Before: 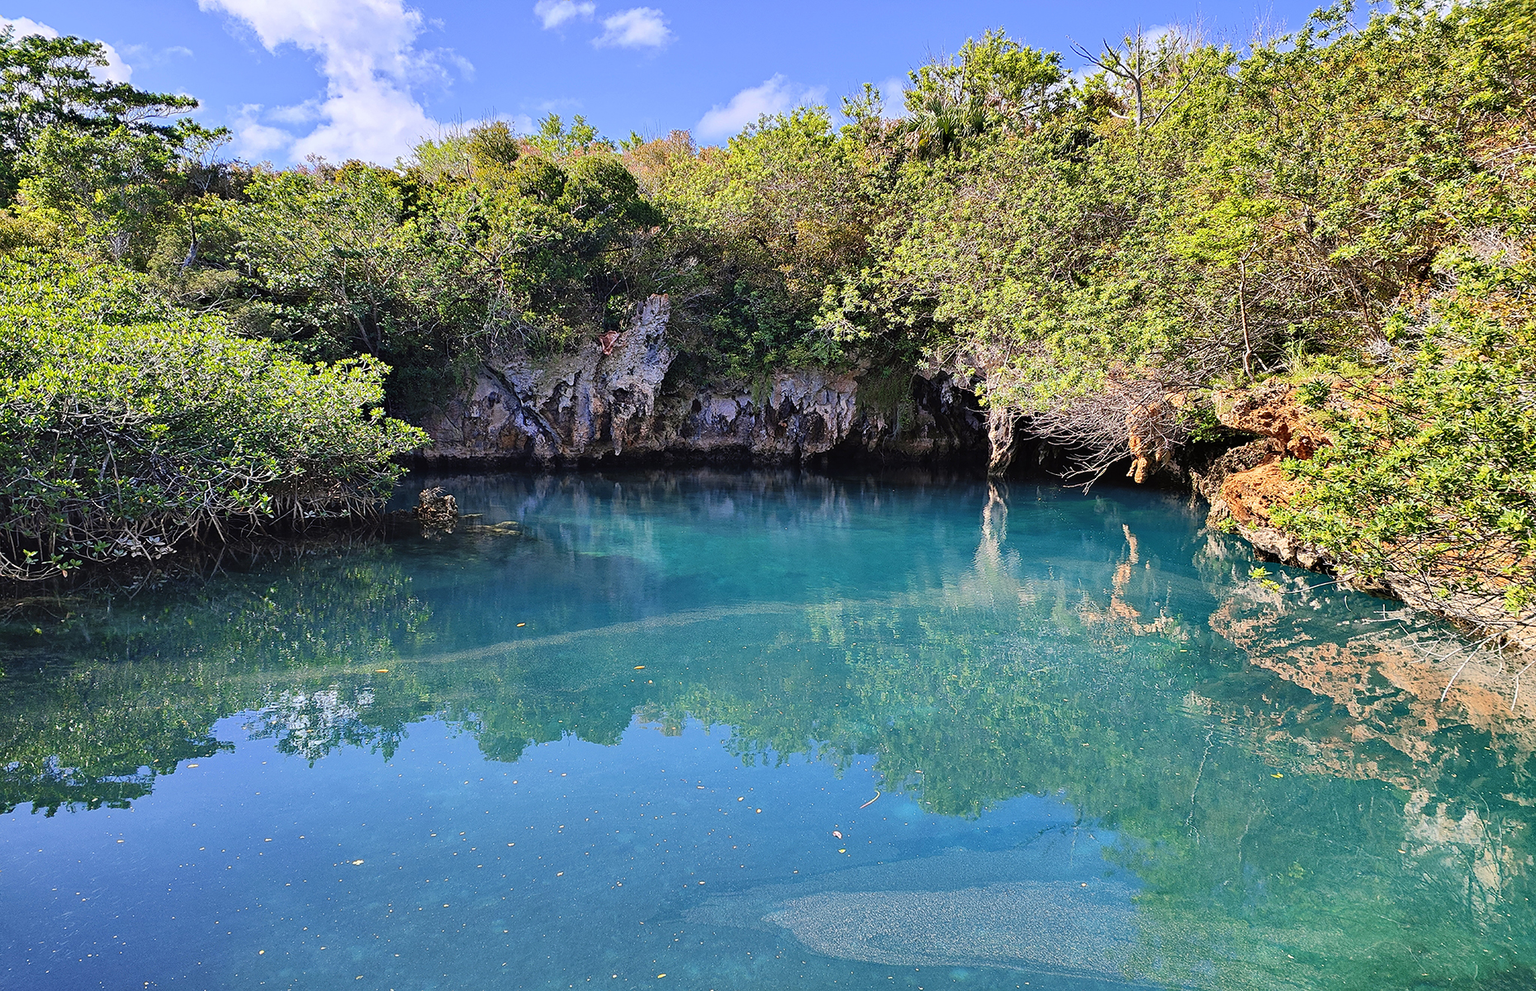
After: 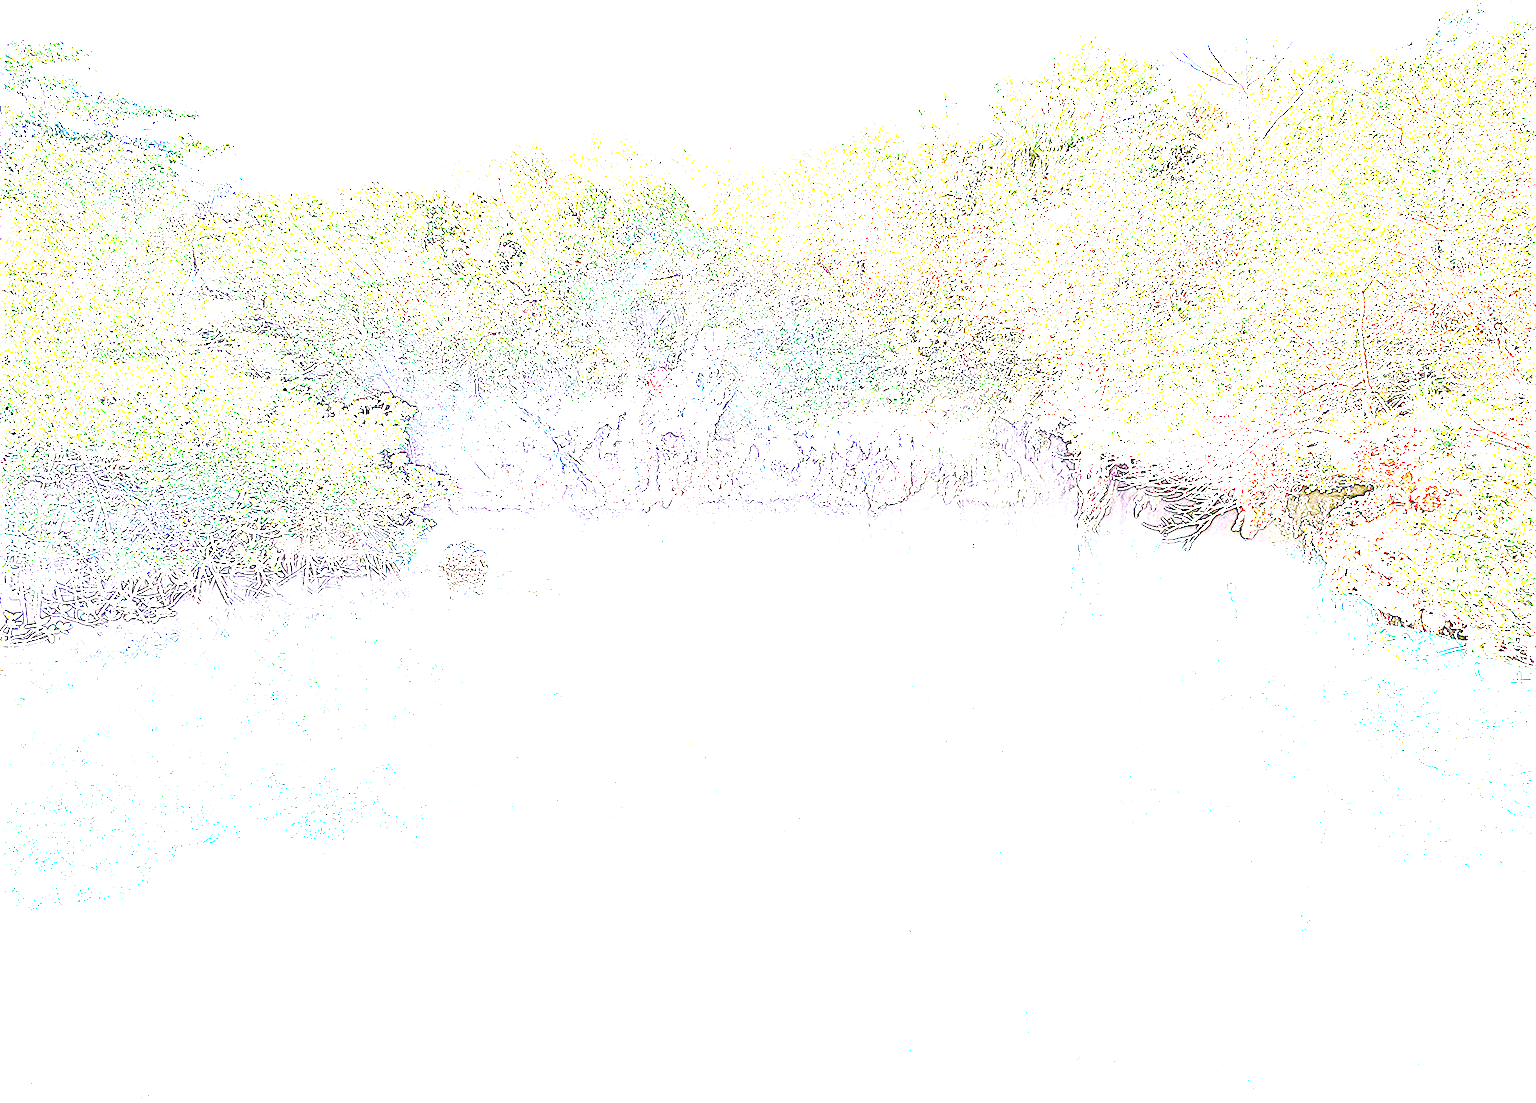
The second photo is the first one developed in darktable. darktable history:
crop and rotate: left 1.277%, right 8.836%
sharpen: on, module defaults
base curve: curves: ch0 [(0, 0) (0.028, 0.03) (0.121, 0.232) (0.46, 0.748) (0.859, 0.968) (1, 1)], preserve colors none
local contrast: on, module defaults
exposure: exposure 7.953 EV, compensate highlight preservation false
